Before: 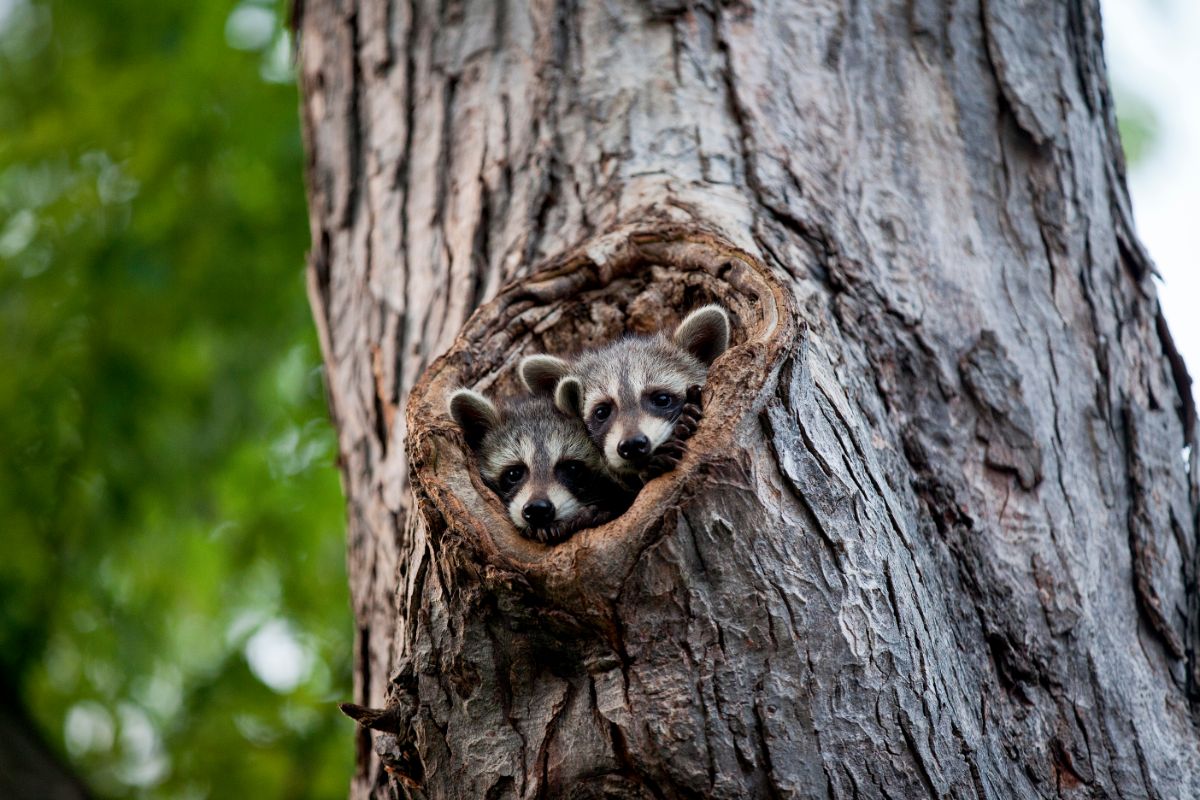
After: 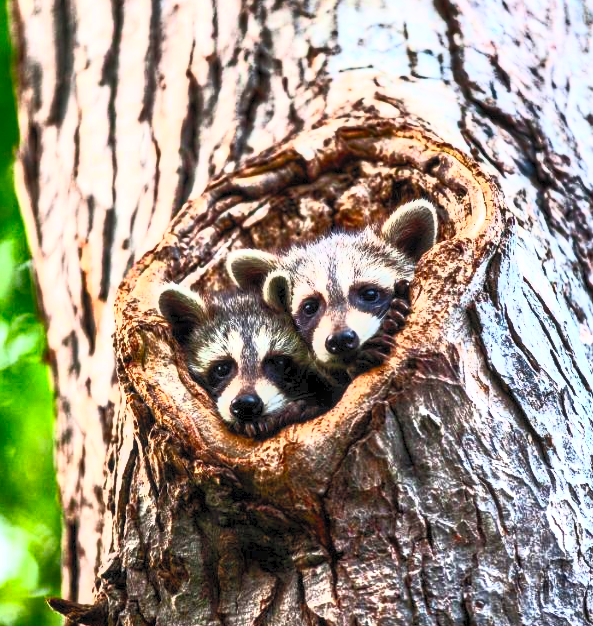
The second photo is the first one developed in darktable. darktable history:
contrast brightness saturation: contrast 0.993, brightness 0.993, saturation 0.984
shadows and highlights: soften with gaussian
crop and rotate: angle 0.011°, left 24.372%, top 13.236%, right 26.178%, bottom 8.474%
local contrast: detail 130%
